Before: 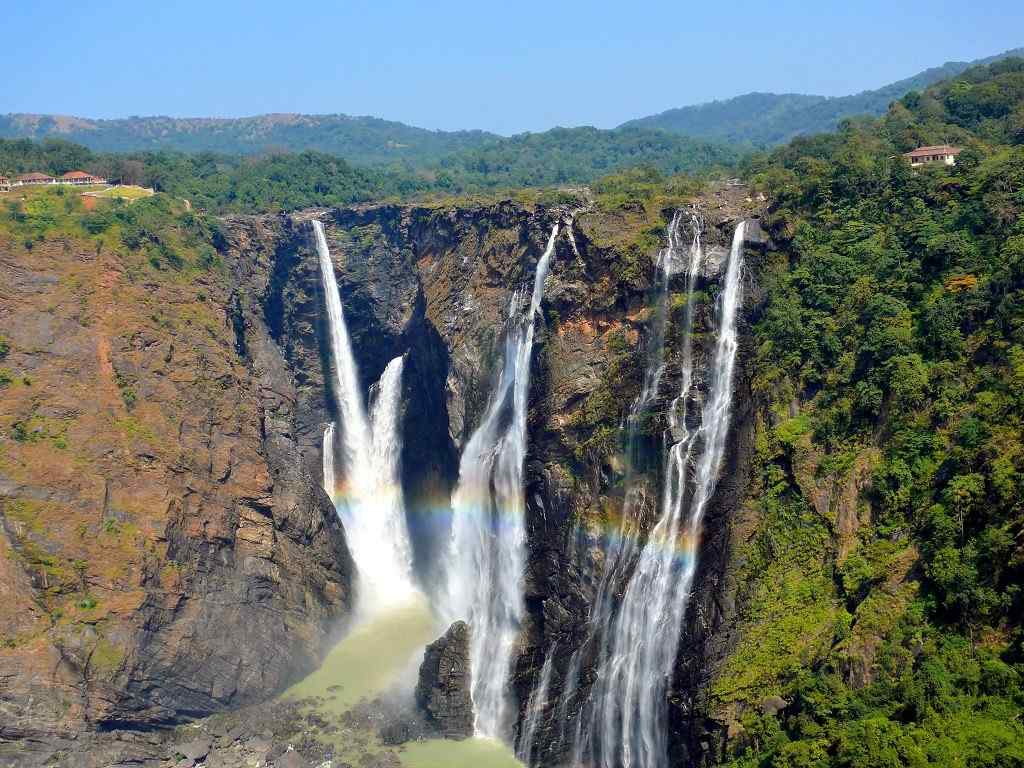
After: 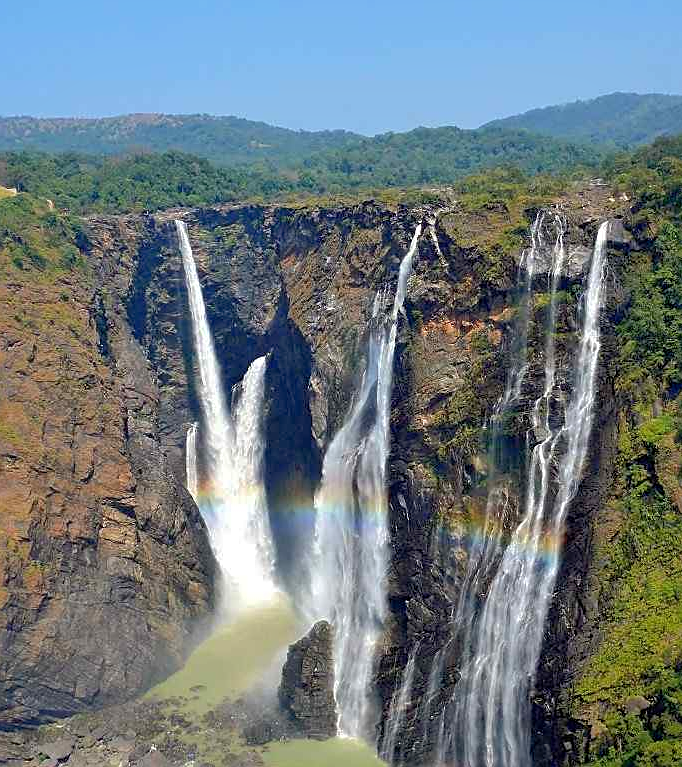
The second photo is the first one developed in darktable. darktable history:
sharpen: on, module defaults
crop and rotate: left 13.394%, right 19.918%
shadows and highlights: on, module defaults
